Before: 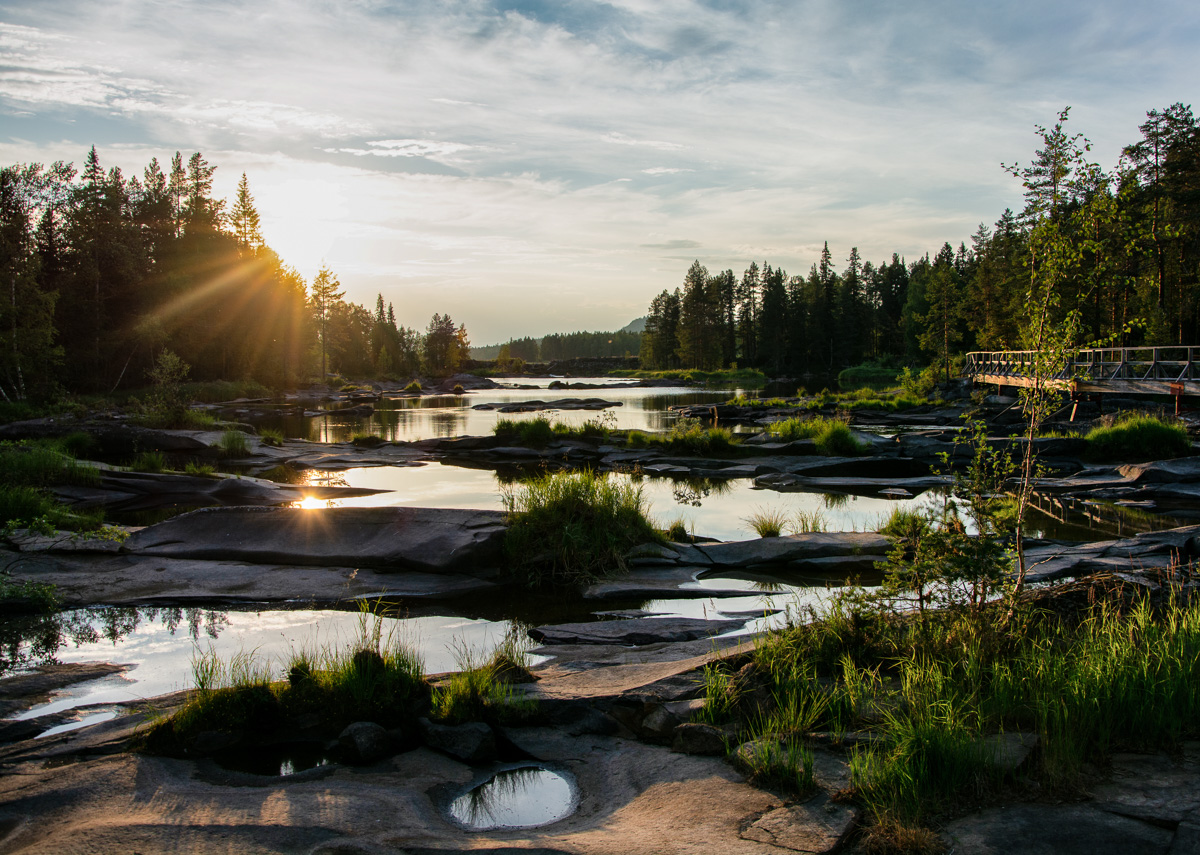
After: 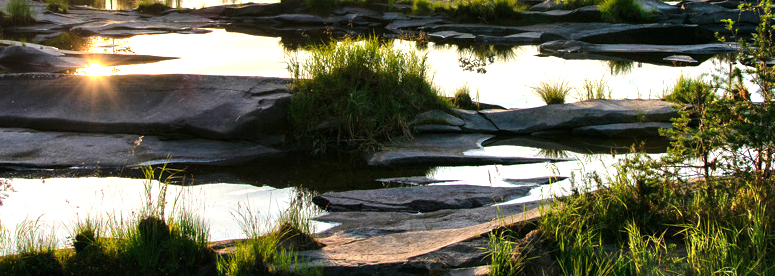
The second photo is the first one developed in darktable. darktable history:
crop: left 17.995%, top 50.727%, right 17.339%, bottom 16.941%
exposure: black level correction 0, exposure 1 EV, compensate highlight preservation false
